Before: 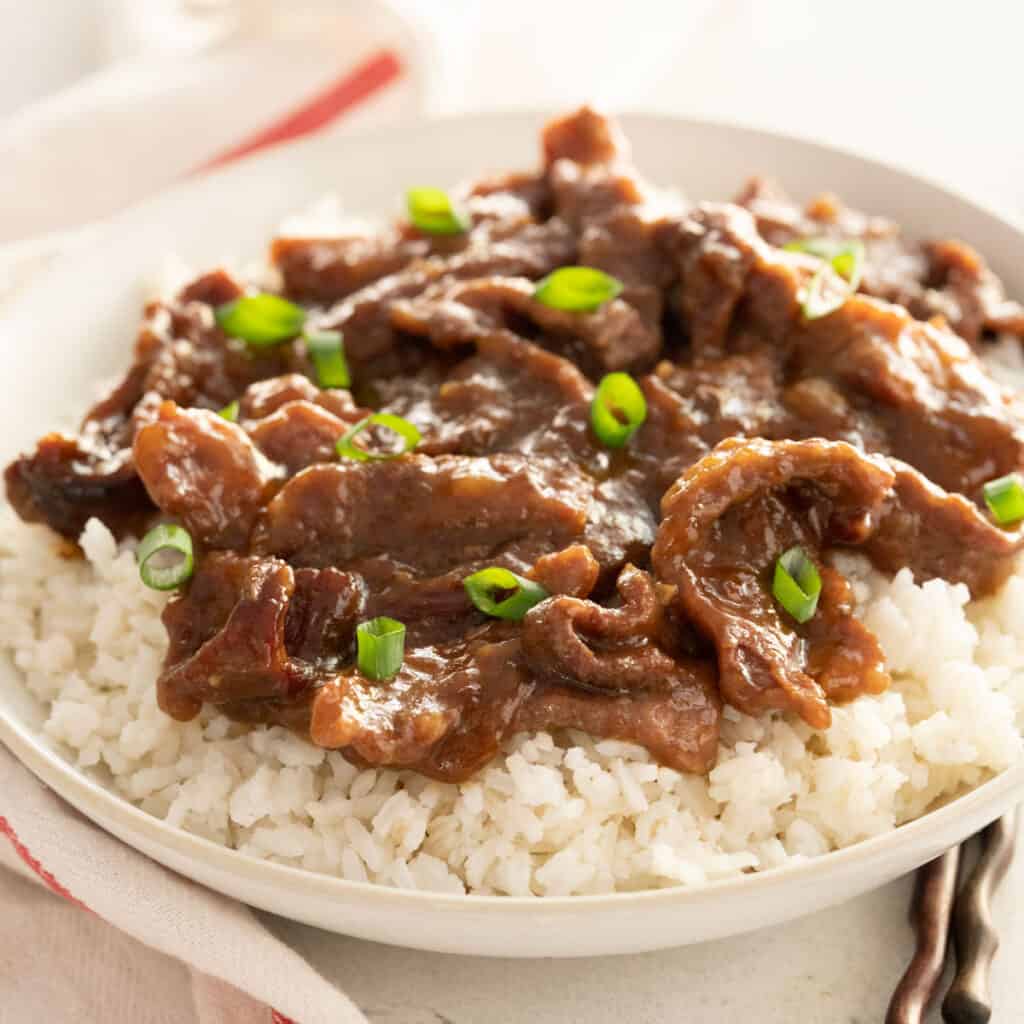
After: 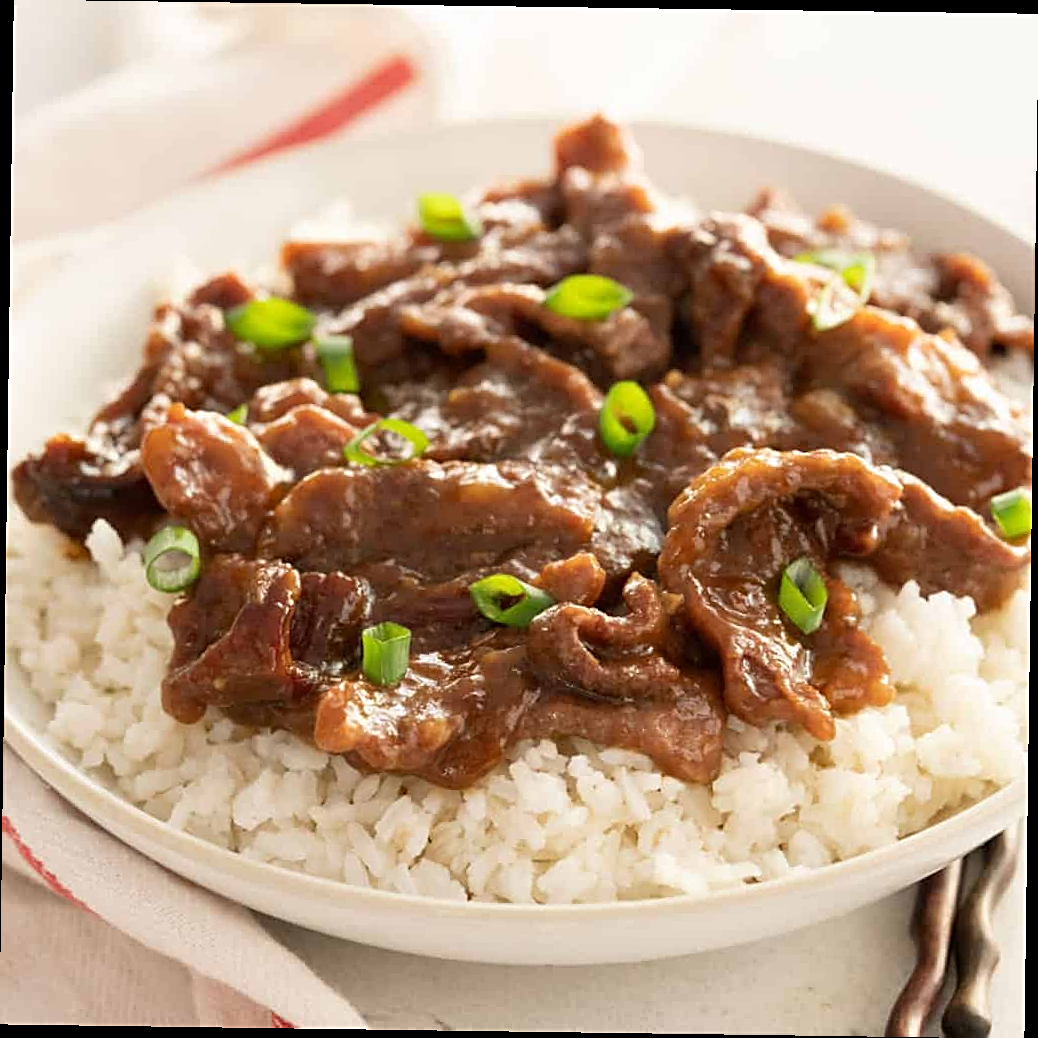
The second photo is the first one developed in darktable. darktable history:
sharpen: on, module defaults
rotate and perspective: rotation 0.8°, automatic cropping off
